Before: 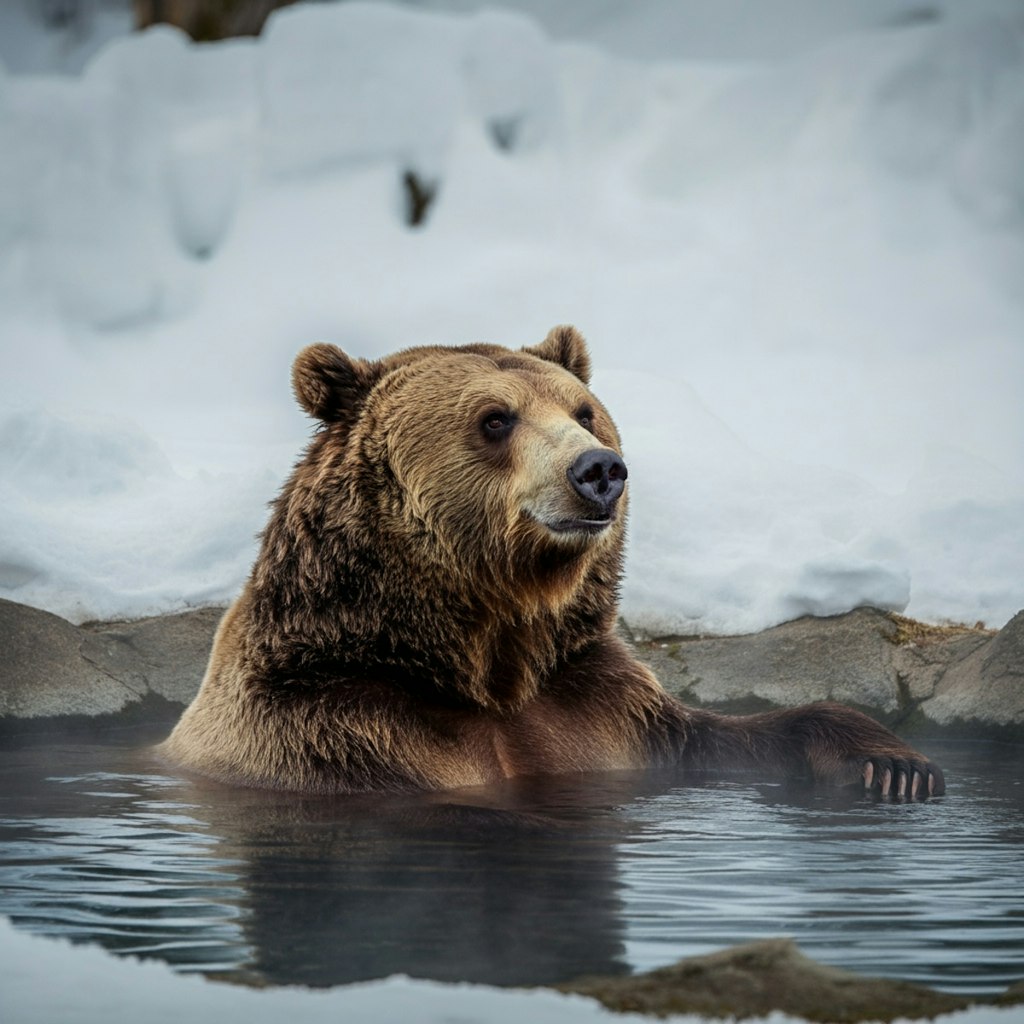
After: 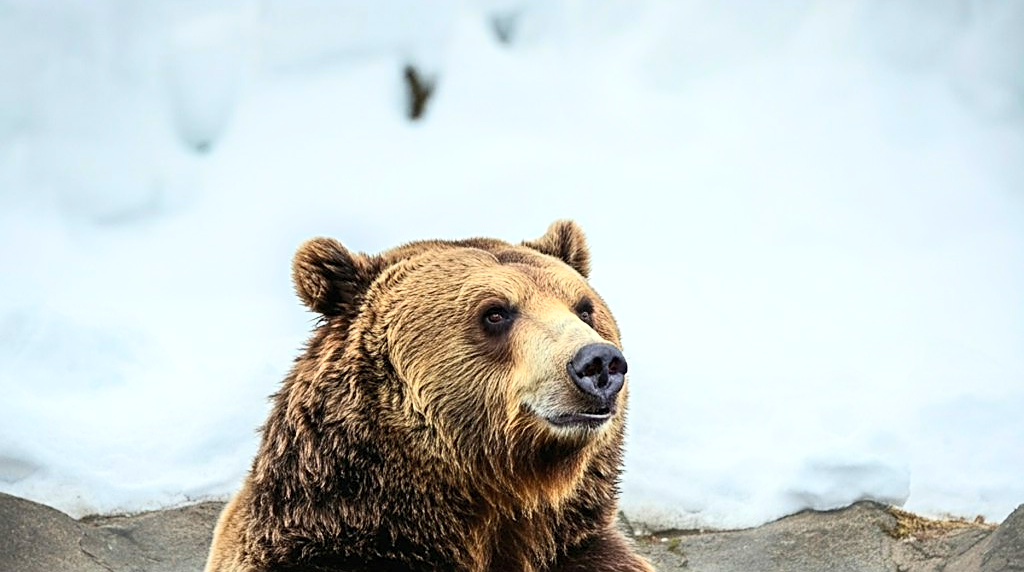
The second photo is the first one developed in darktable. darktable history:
crop and rotate: top 10.413%, bottom 33.653%
sharpen: on, module defaults
exposure: black level correction 0, exposure 0.498 EV, compensate highlight preservation false
contrast brightness saturation: contrast 0.198, brightness 0.161, saturation 0.219
